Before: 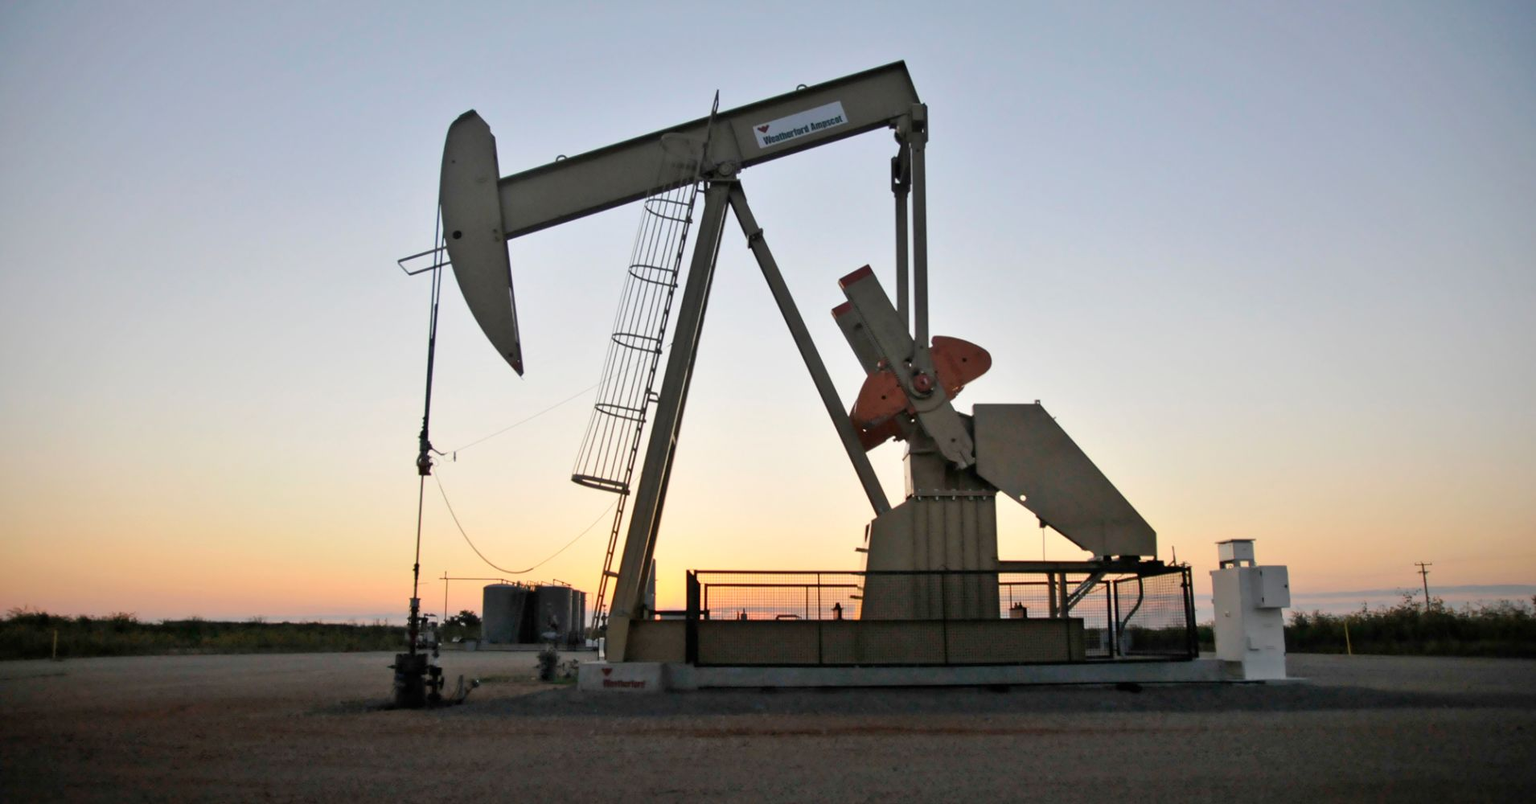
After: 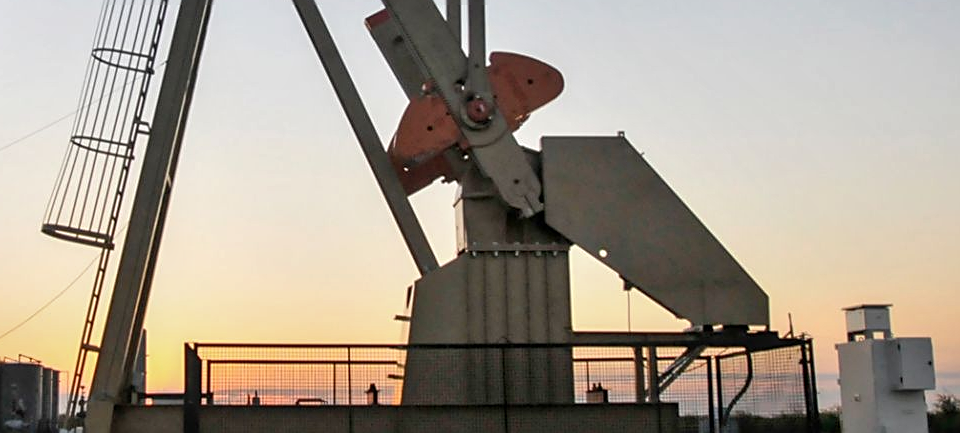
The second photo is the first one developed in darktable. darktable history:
local contrast: on, module defaults
sharpen: on, module defaults
crop: left 35.03%, top 36.625%, right 14.663%, bottom 20.057%
